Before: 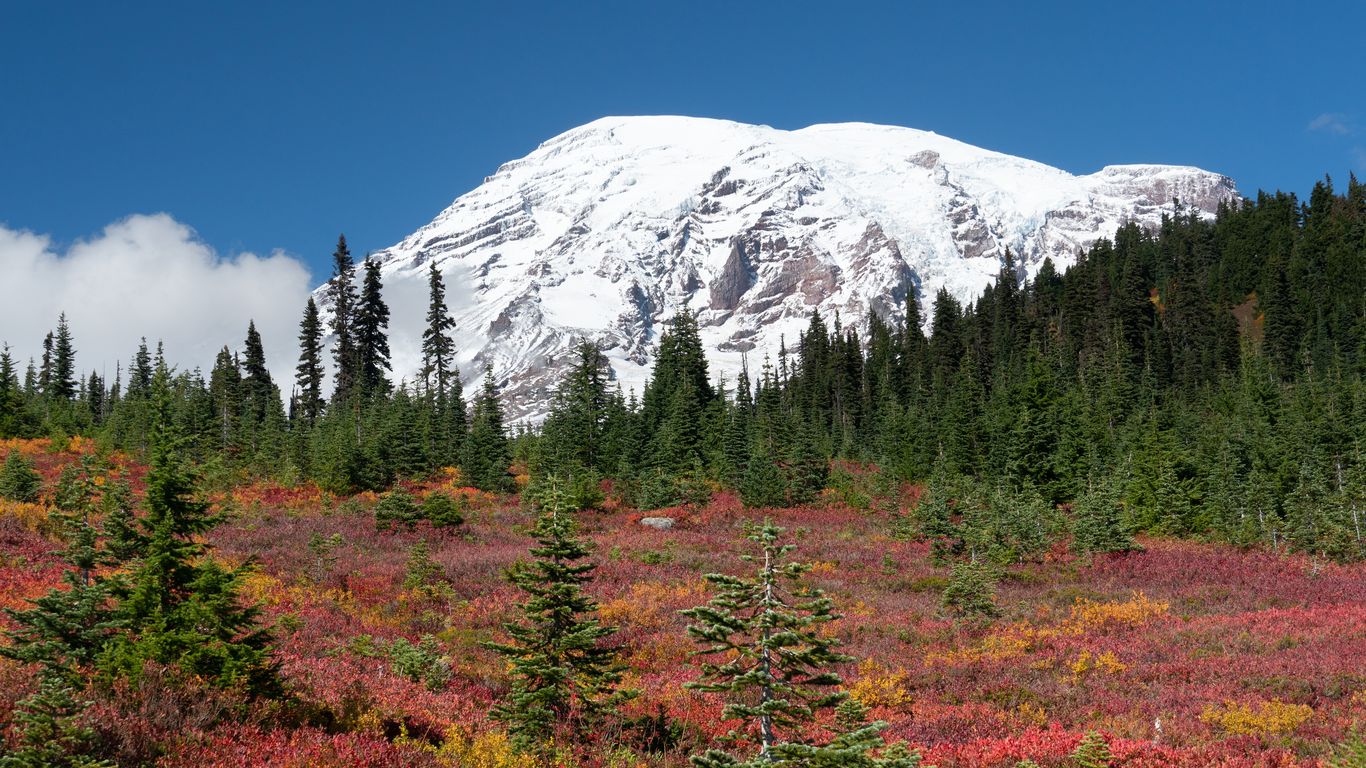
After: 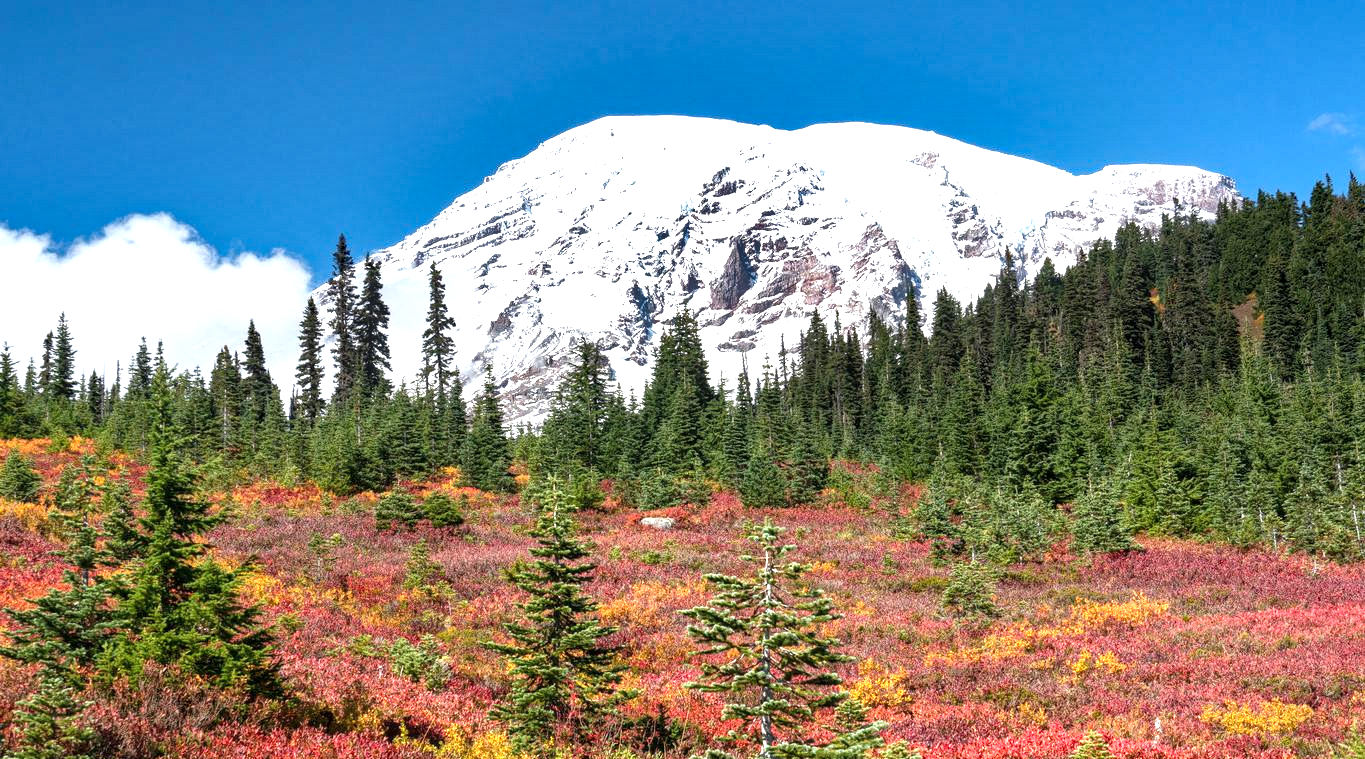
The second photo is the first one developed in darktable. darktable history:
shadows and highlights: soften with gaussian
exposure: black level correction 0, exposure 1.1 EV, compensate highlight preservation false
local contrast: on, module defaults
crop: left 0.066%
haze removal: adaptive false
